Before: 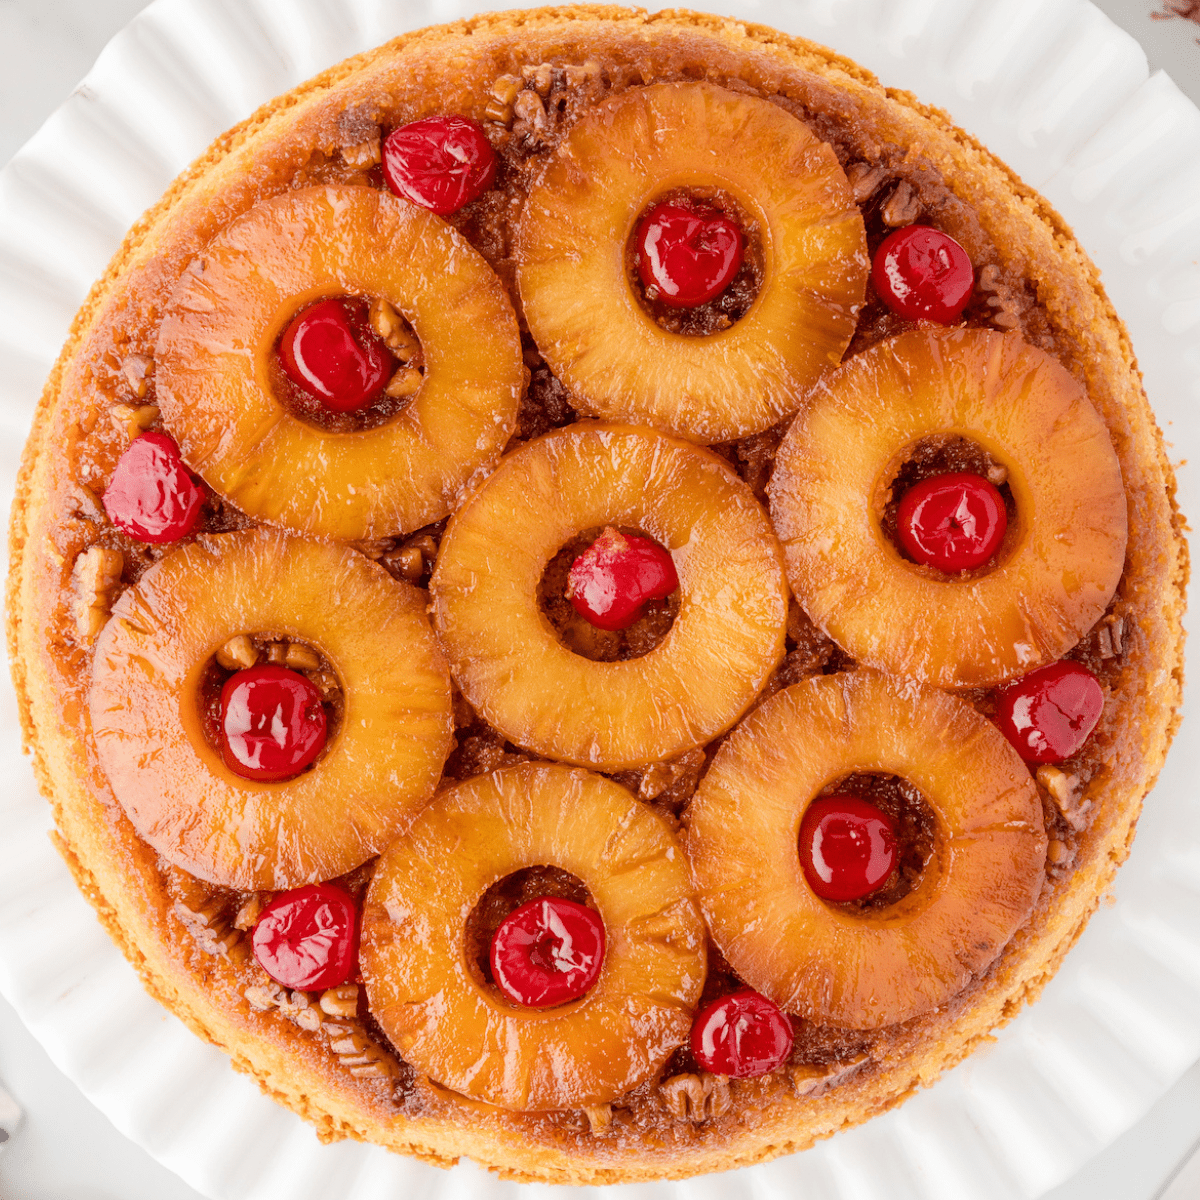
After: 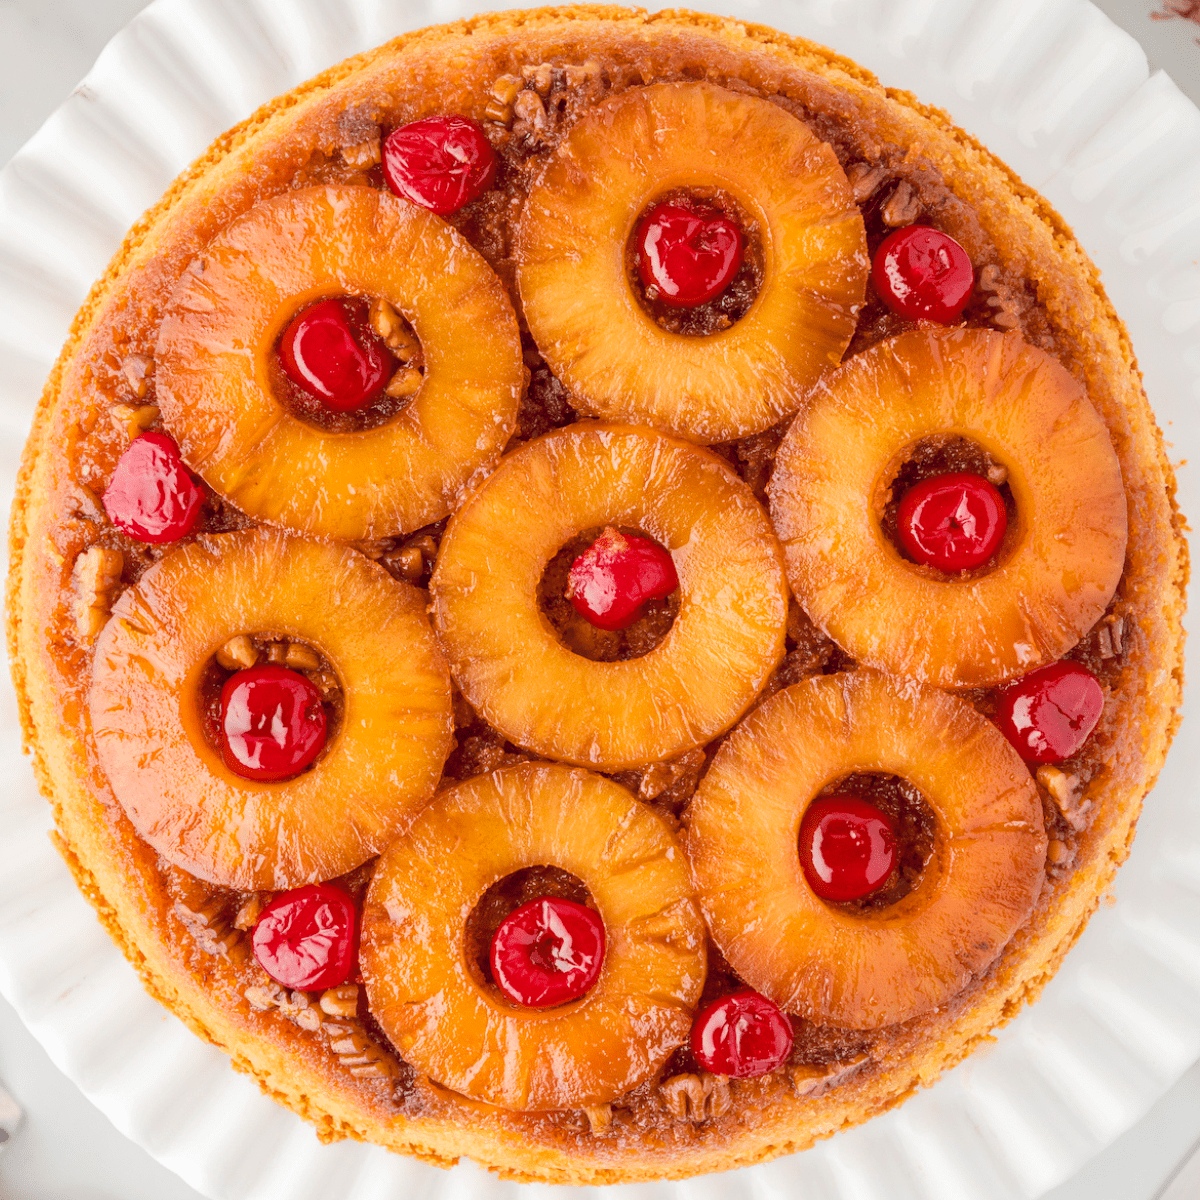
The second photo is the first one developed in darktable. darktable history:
tone curve: curves: ch0 [(0.016, 0.023) (0.248, 0.252) (0.732, 0.797) (1, 1)], color space Lab, linked channels, preserve colors none
shadows and highlights: on, module defaults
